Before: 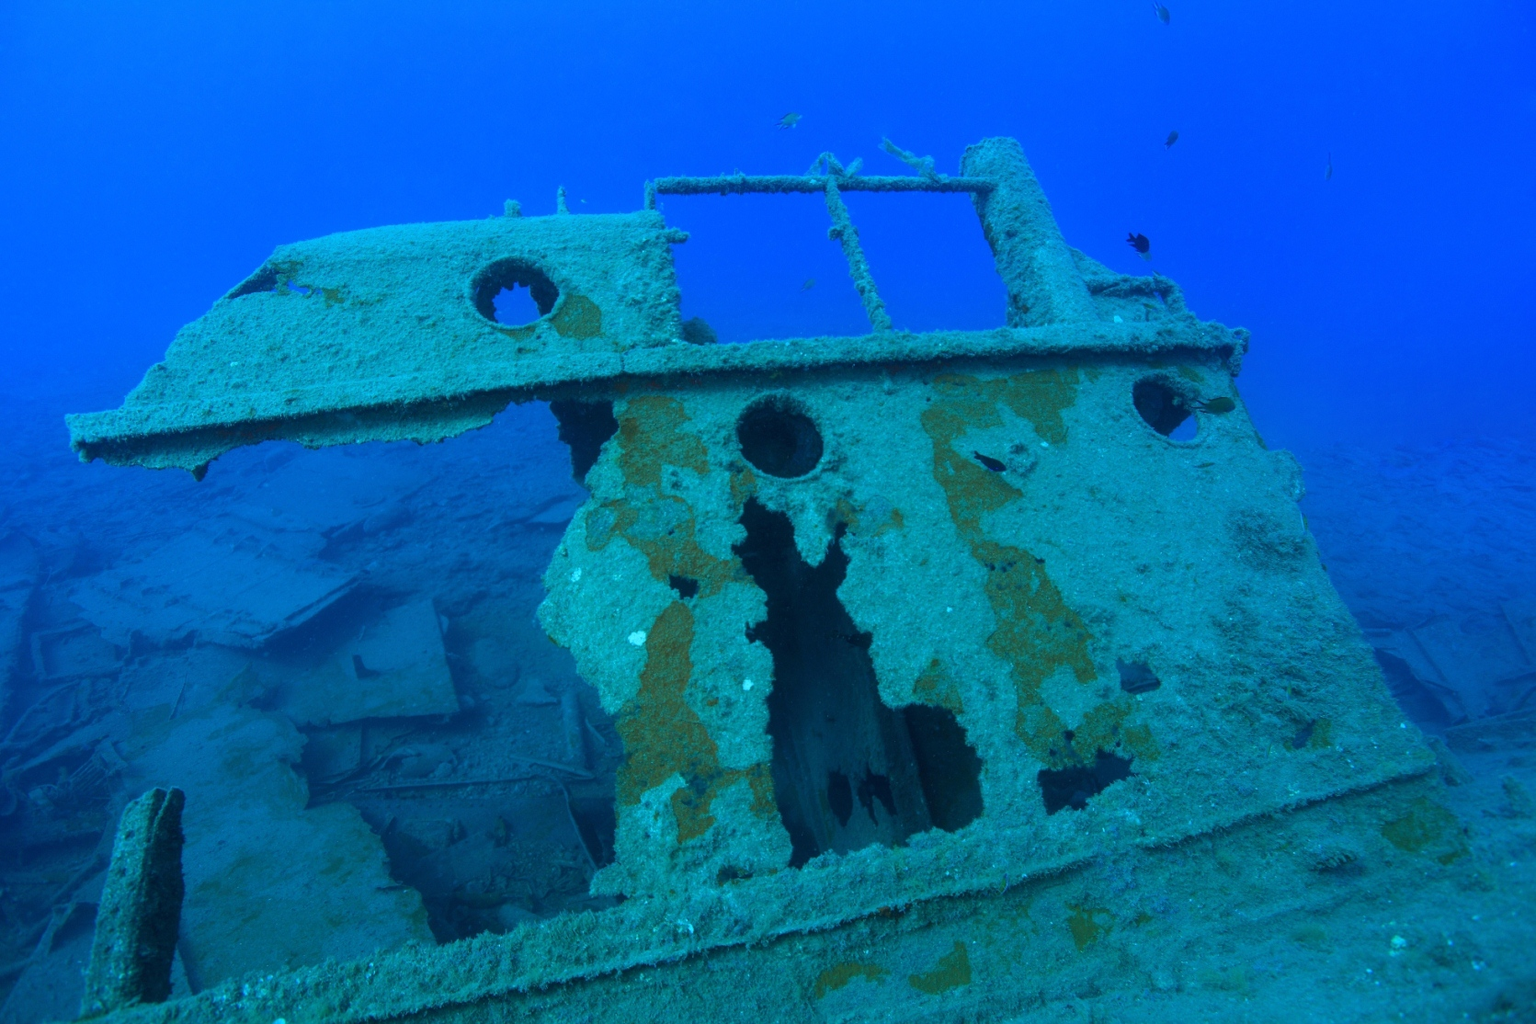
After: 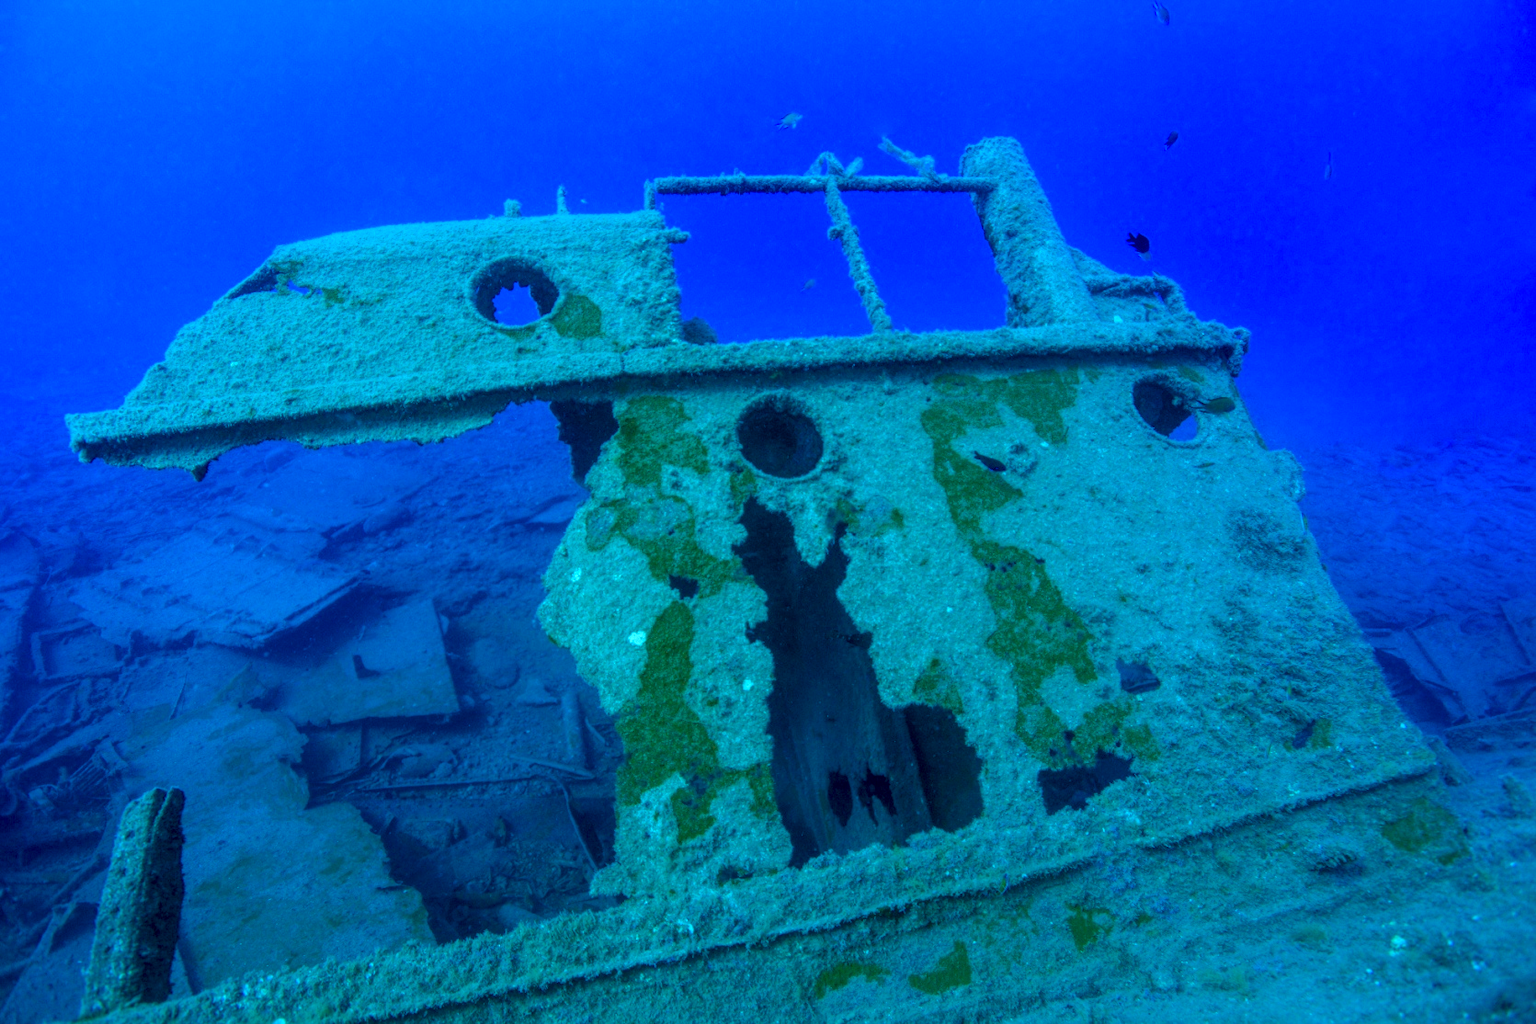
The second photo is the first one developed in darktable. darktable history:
color balance rgb: shadows lift › chroma 2.009%, shadows lift › hue 248.48°, linear chroma grading › global chroma 8.995%, perceptual saturation grading › global saturation 20%, perceptual saturation grading › highlights -25.693%, perceptual saturation grading › shadows 50.016%
local contrast: highlights 75%, shadows 55%, detail 177%, midtone range 0.207
